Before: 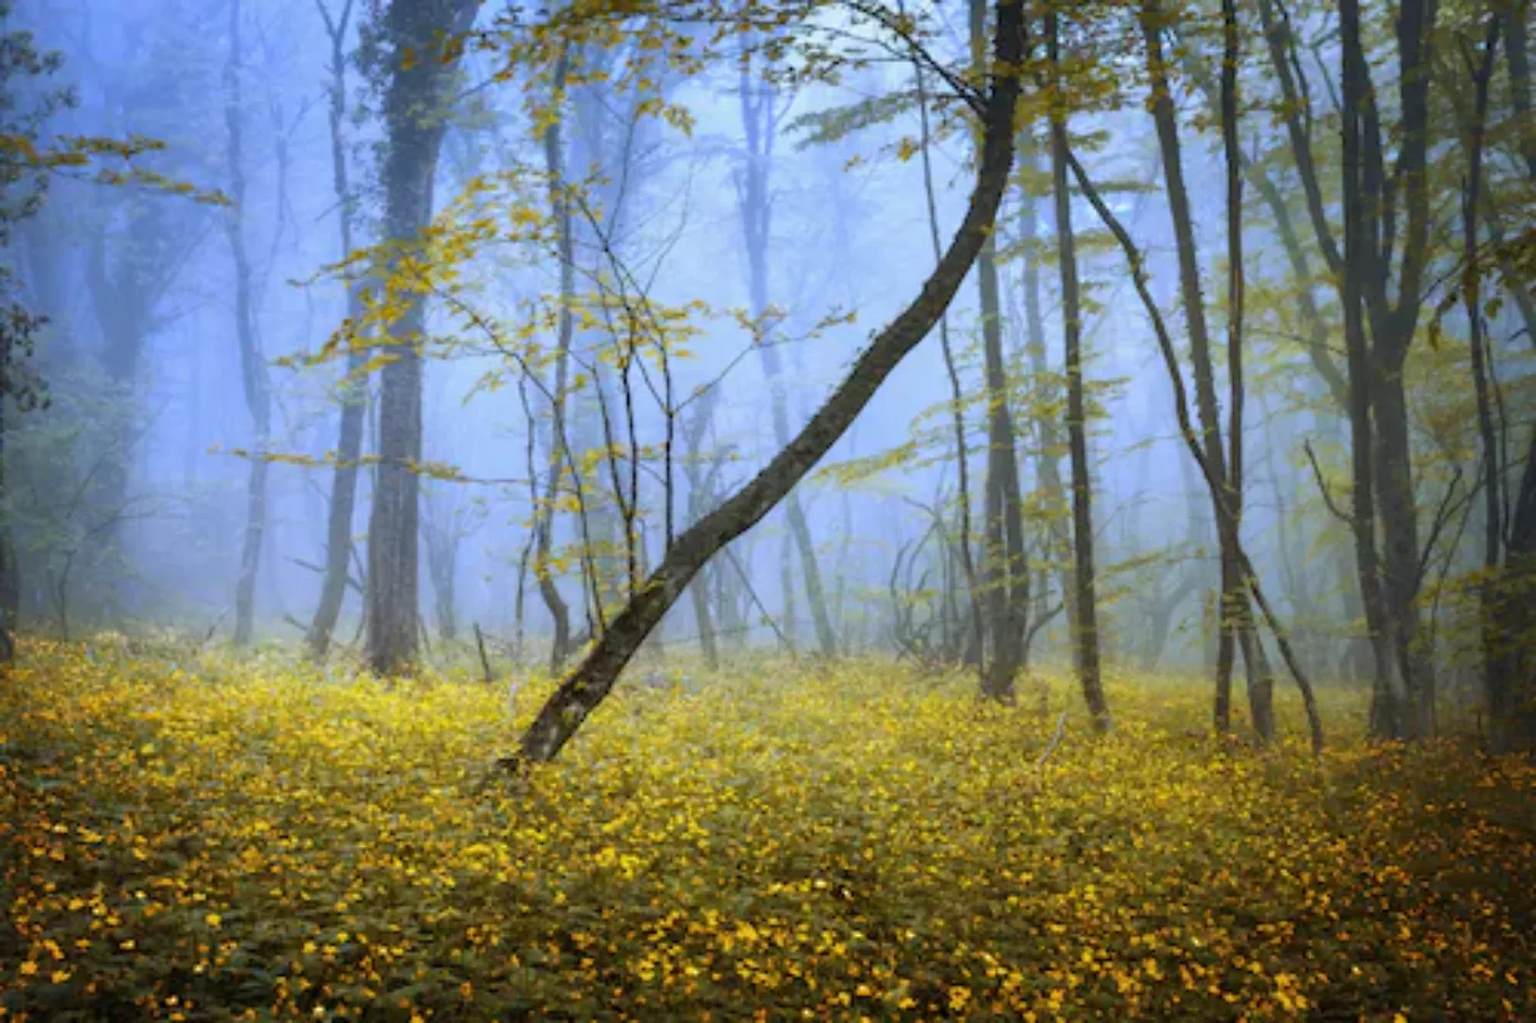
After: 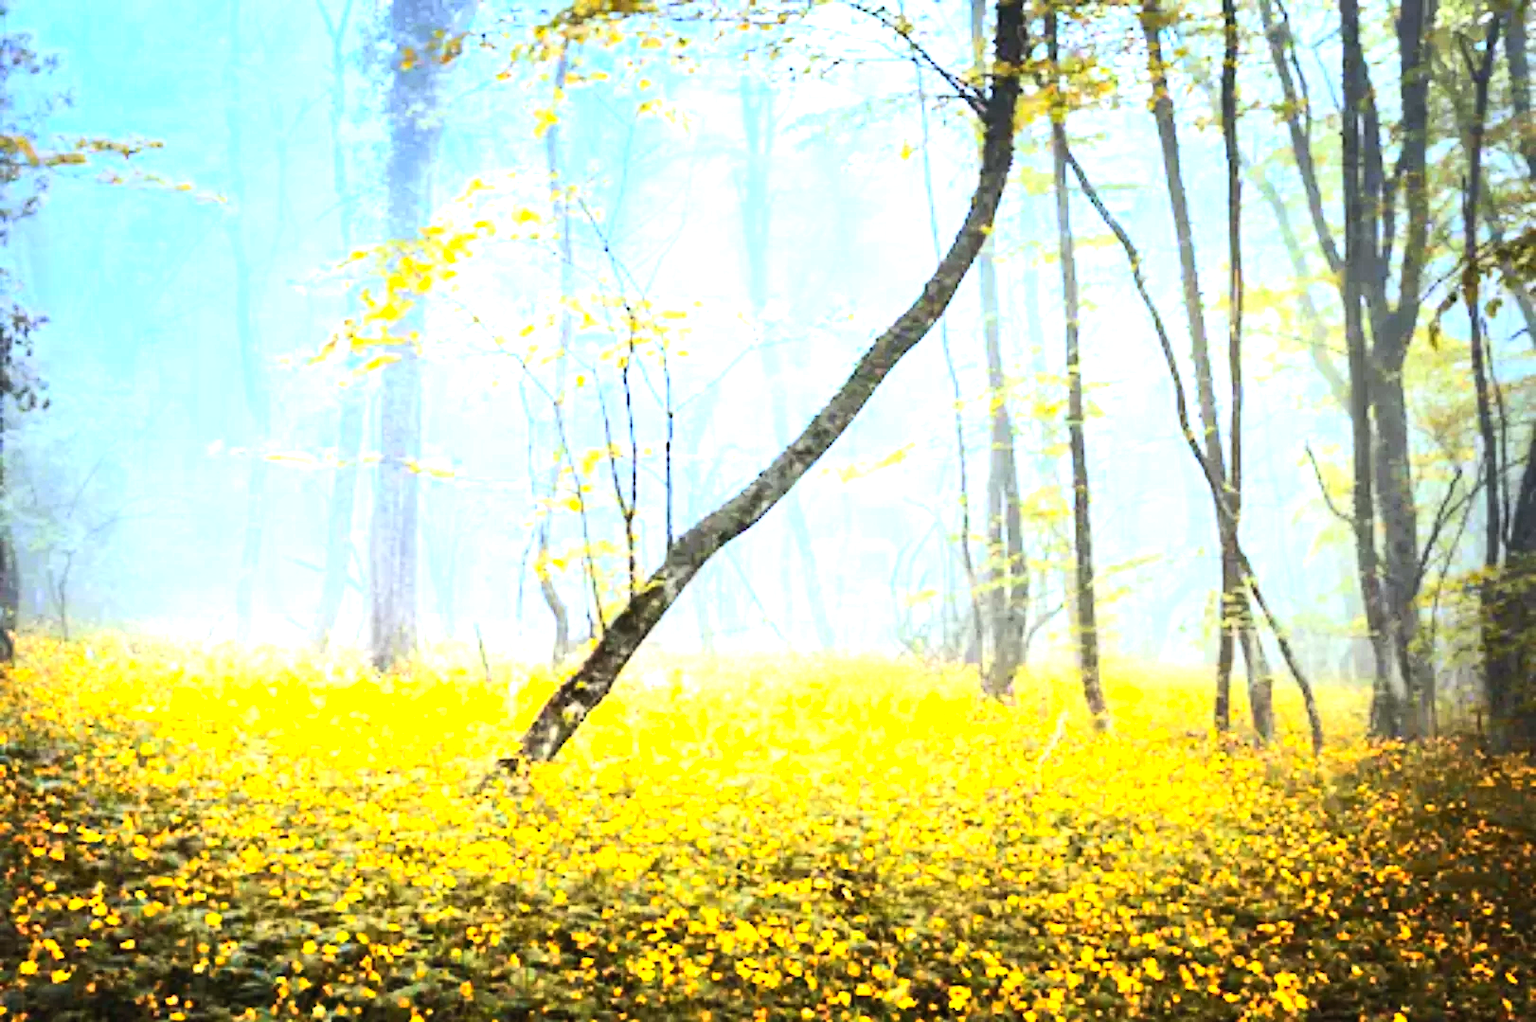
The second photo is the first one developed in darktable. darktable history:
exposure: black level correction 0, exposure 1.3 EV, compensate exposure bias true, compensate highlight preservation false
tone equalizer: -8 EV -1.08 EV, -7 EV -1.01 EV, -6 EV -0.867 EV, -5 EV -0.578 EV, -3 EV 0.578 EV, -2 EV 0.867 EV, -1 EV 1.01 EV, +0 EV 1.08 EV, edges refinement/feathering 500, mask exposure compensation -1.57 EV, preserve details no
contrast brightness saturation: contrast 0.2, brightness 0.16, saturation 0.22
